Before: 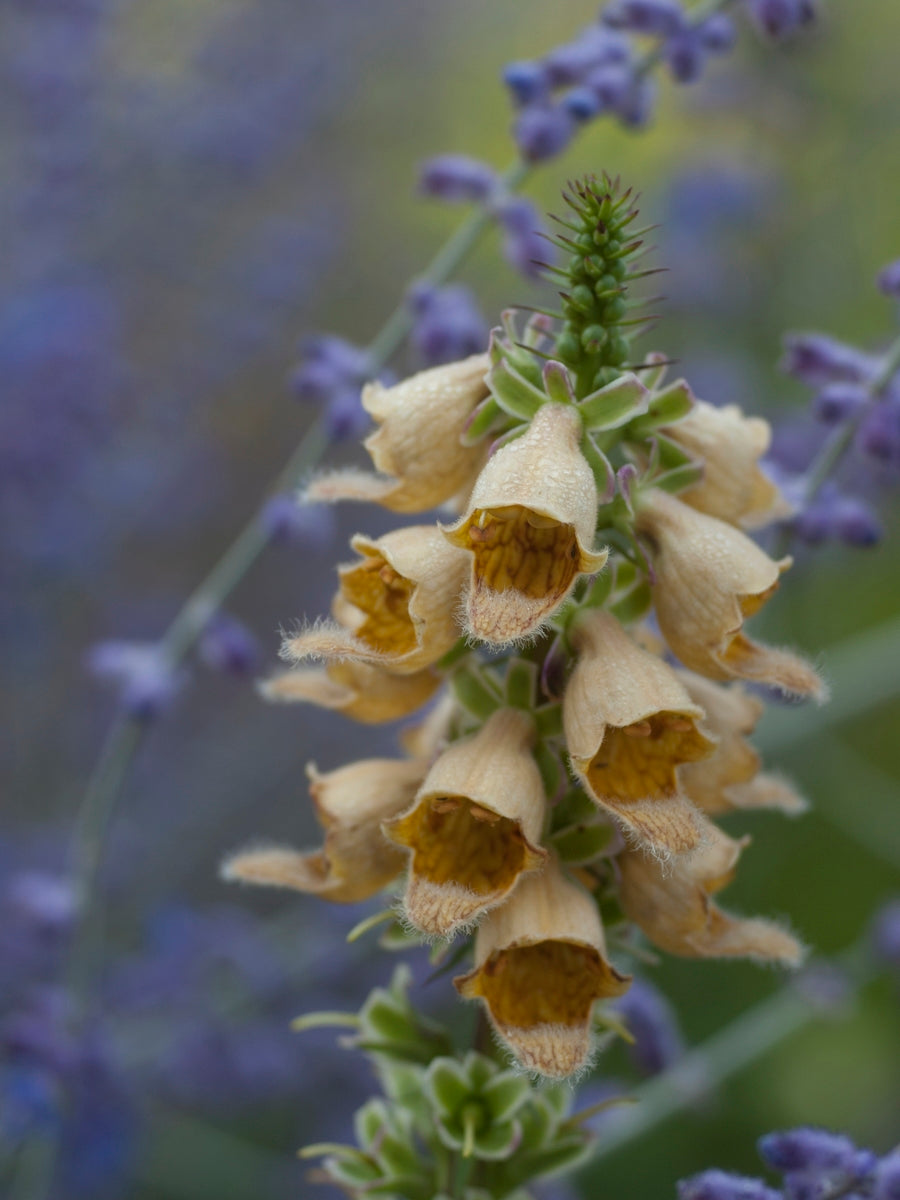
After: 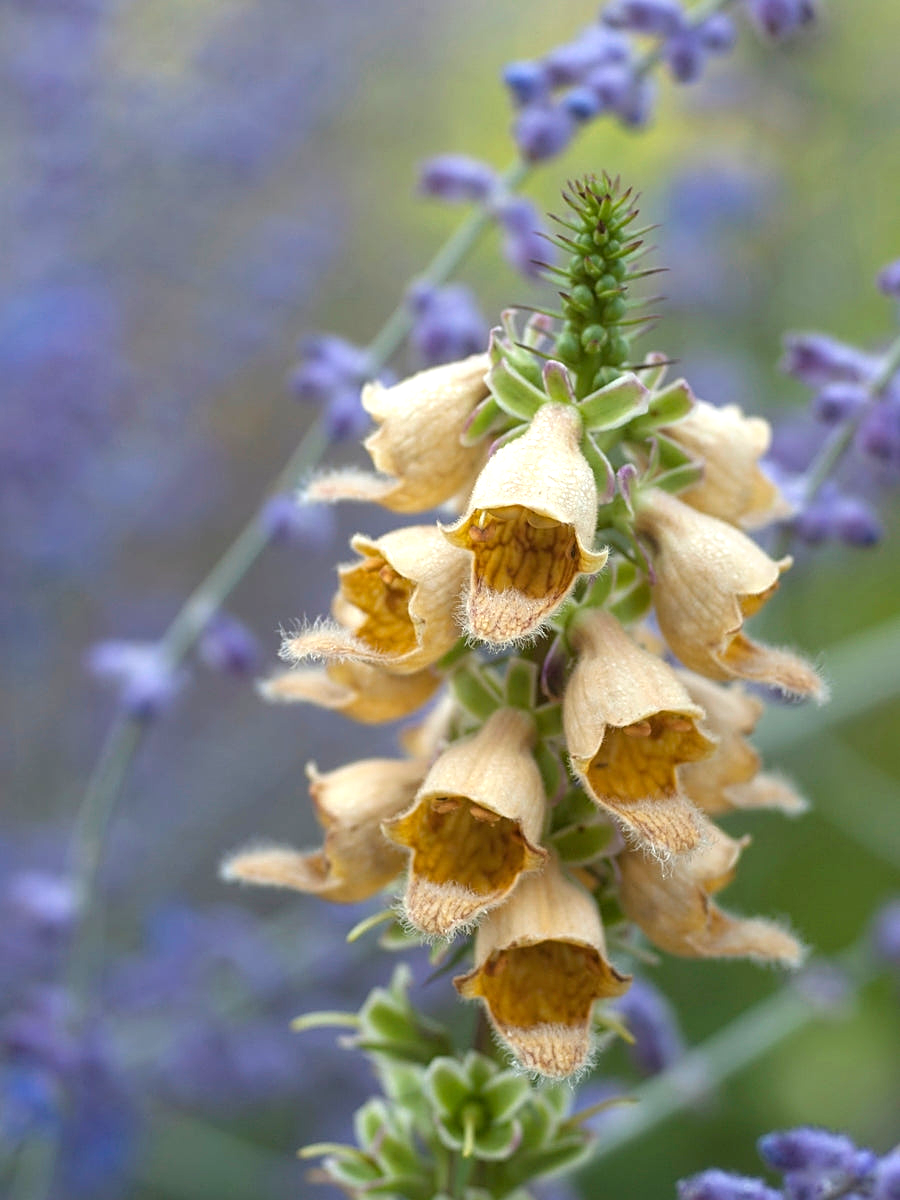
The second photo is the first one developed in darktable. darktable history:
exposure: black level correction 0, exposure 0.937 EV, compensate highlight preservation false
sharpen: on, module defaults
